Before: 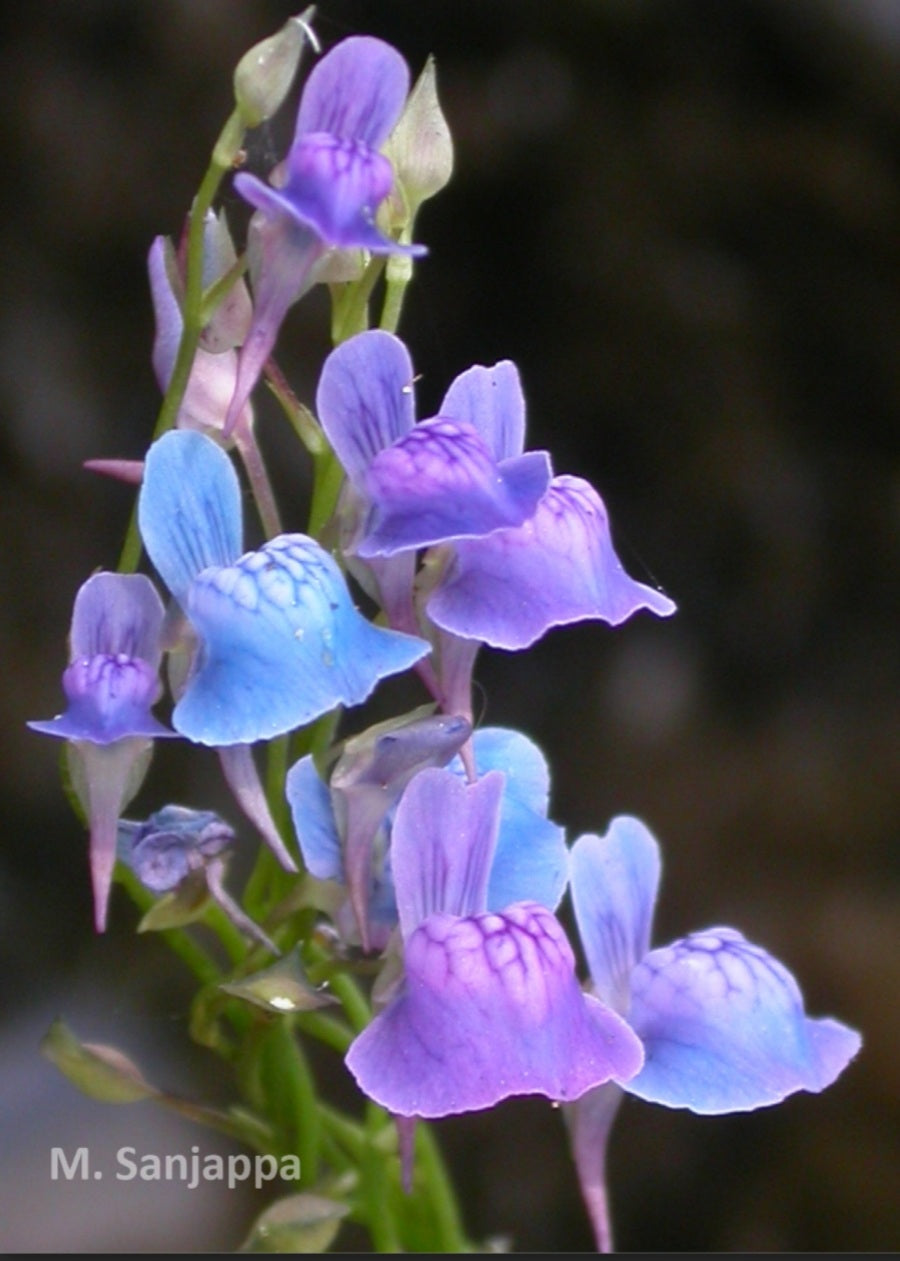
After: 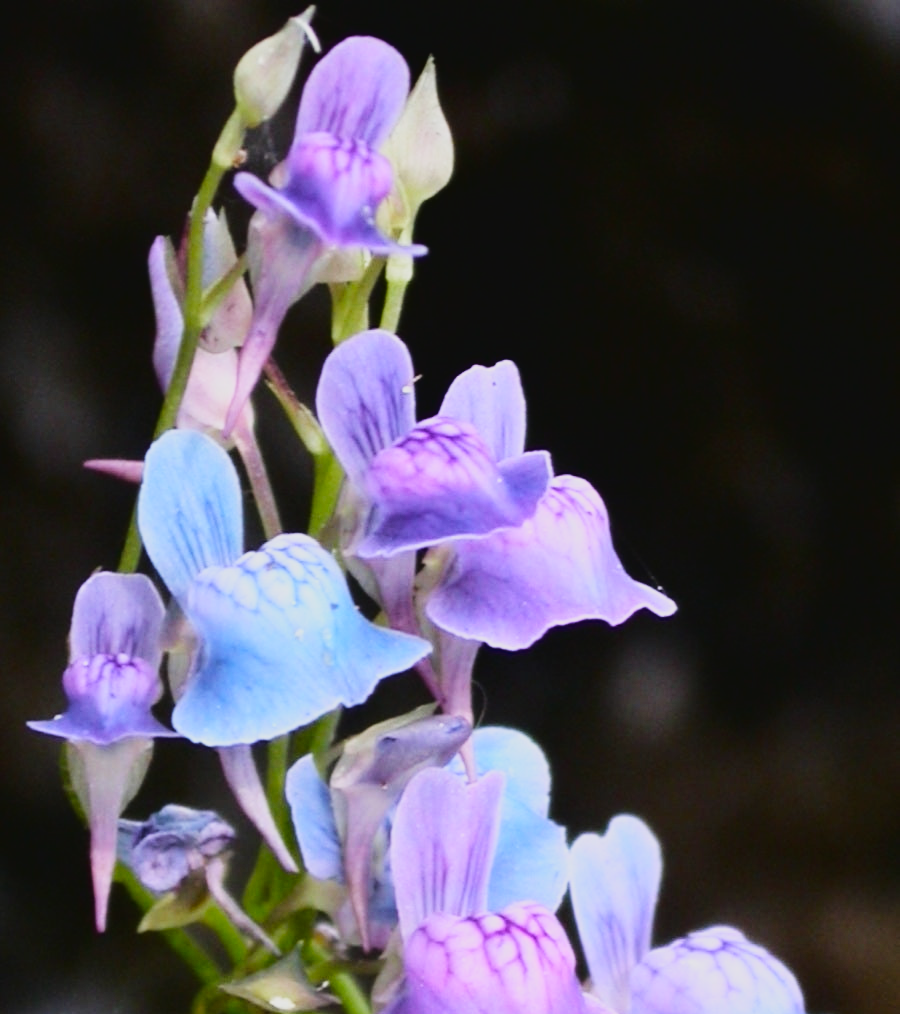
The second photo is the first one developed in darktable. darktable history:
filmic rgb: black relative exposure -7.65 EV, white relative exposure 4.56 EV, hardness 3.61, add noise in highlights 0.001, preserve chrominance no, color science v3 (2019), use custom middle-gray values true, iterations of high-quality reconstruction 0, contrast in highlights soft
crop: bottom 19.545%
tone curve: curves: ch0 [(0, 0.036) (0.037, 0.042) (0.184, 0.146) (0.438, 0.521) (0.54, 0.668) (0.698, 0.835) (0.856, 0.92) (1, 0.98)]; ch1 [(0, 0) (0.393, 0.415) (0.447, 0.448) (0.482, 0.459) (0.509, 0.496) (0.527, 0.525) (0.571, 0.602) (0.619, 0.671) (0.715, 0.729) (1, 1)]; ch2 [(0, 0) (0.369, 0.388) (0.449, 0.454) (0.499, 0.5) (0.521, 0.517) (0.53, 0.544) (0.561, 0.607) (0.674, 0.735) (1, 1)], color space Lab, linked channels, preserve colors none
levels: white 99.92%
